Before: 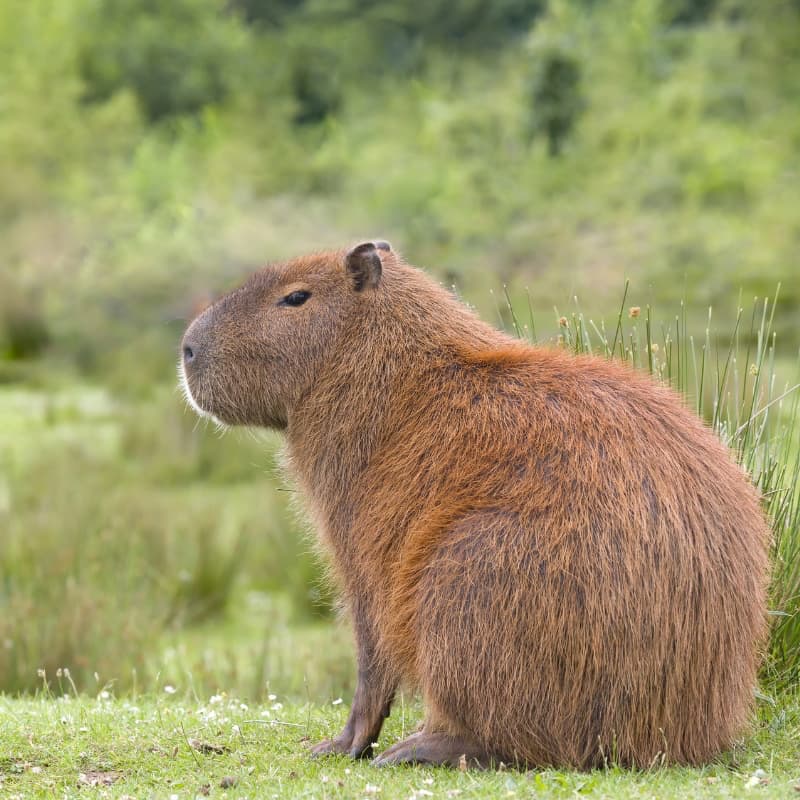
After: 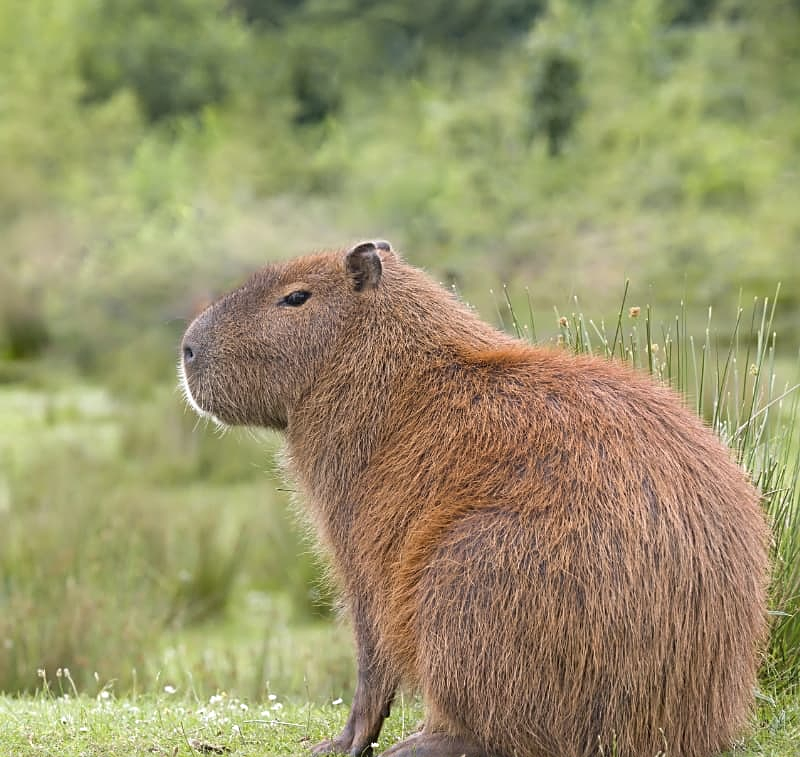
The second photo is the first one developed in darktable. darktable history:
sharpen: on, module defaults
contrast brightness saturation: saturation -0.104
crop and rotate: top 0.004%, bottom 5.281%
